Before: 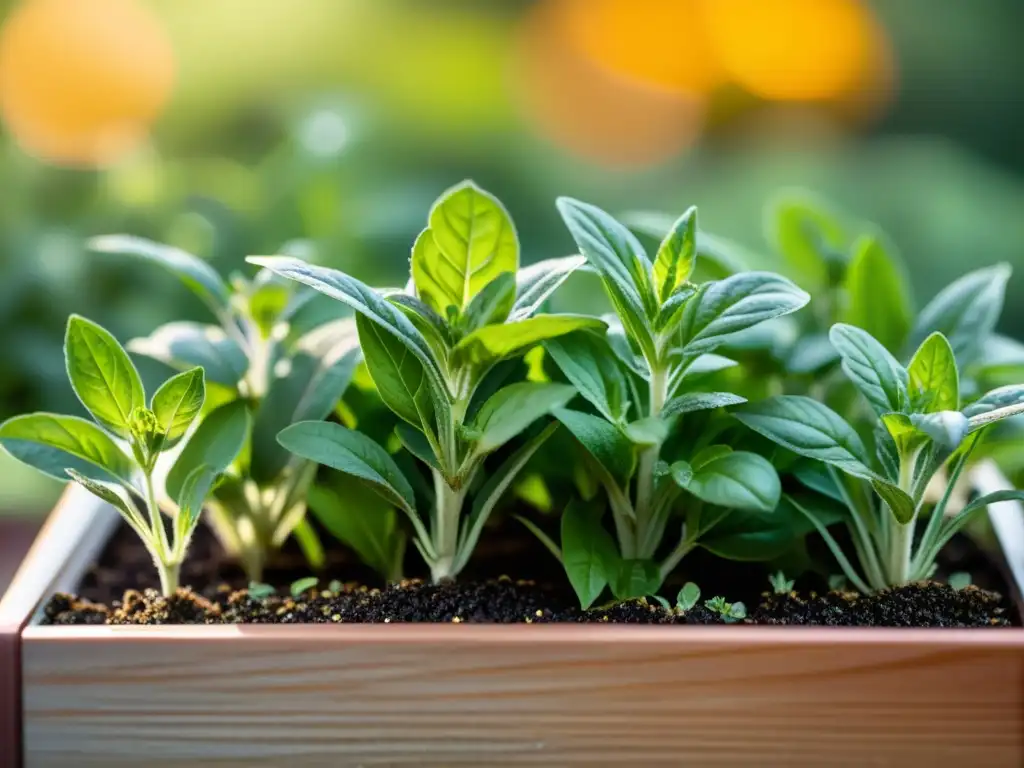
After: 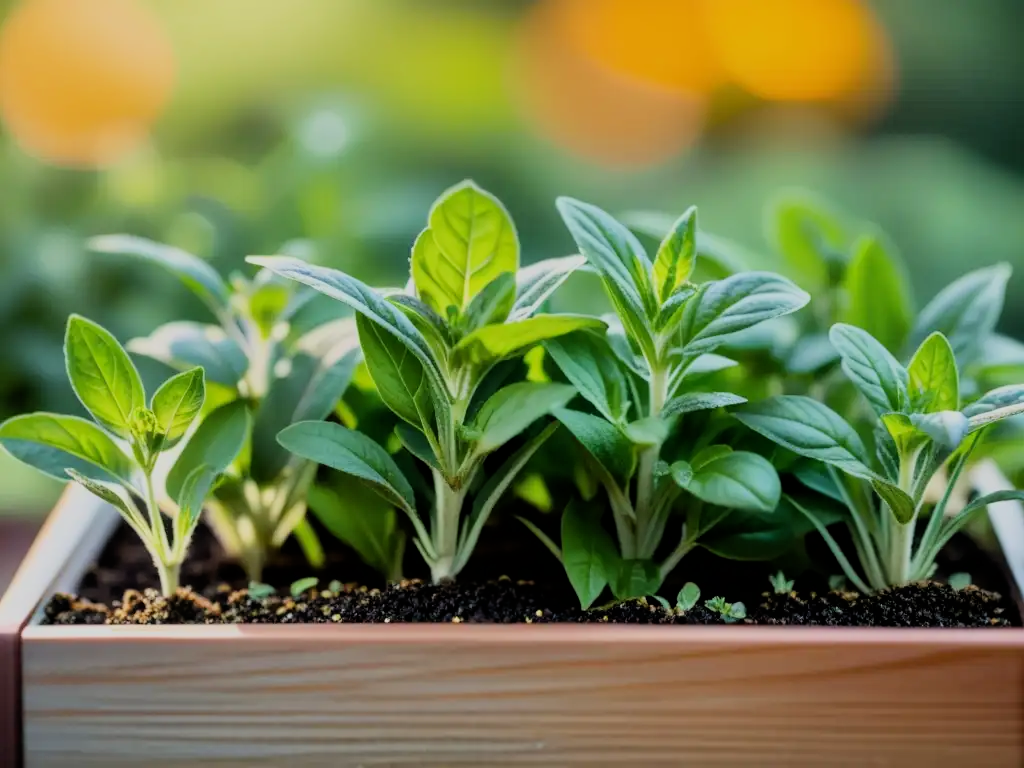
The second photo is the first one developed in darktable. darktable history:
filmic rgb: black relative exposure -7.65 EV, white relative exposure 4.56 EV, threshold 5.96 EV, hardness 3.61, color science v6 (2022), enable highlight reconstruction true
exposure: exposure 0.083 EV, compensate highlight preservation false
